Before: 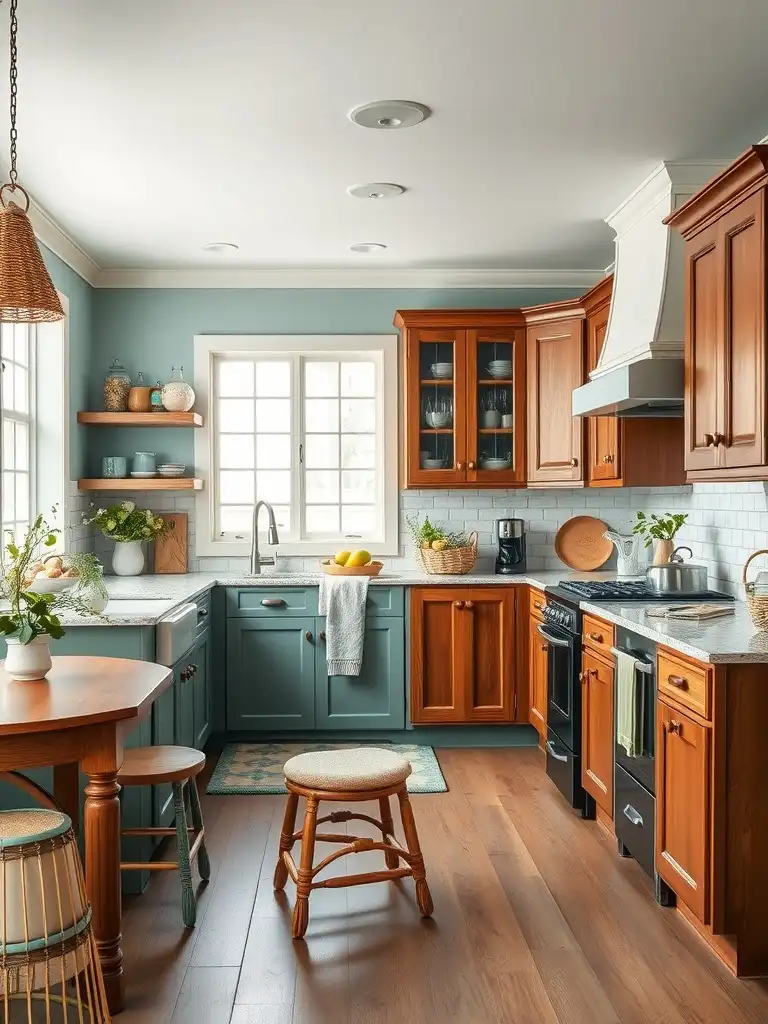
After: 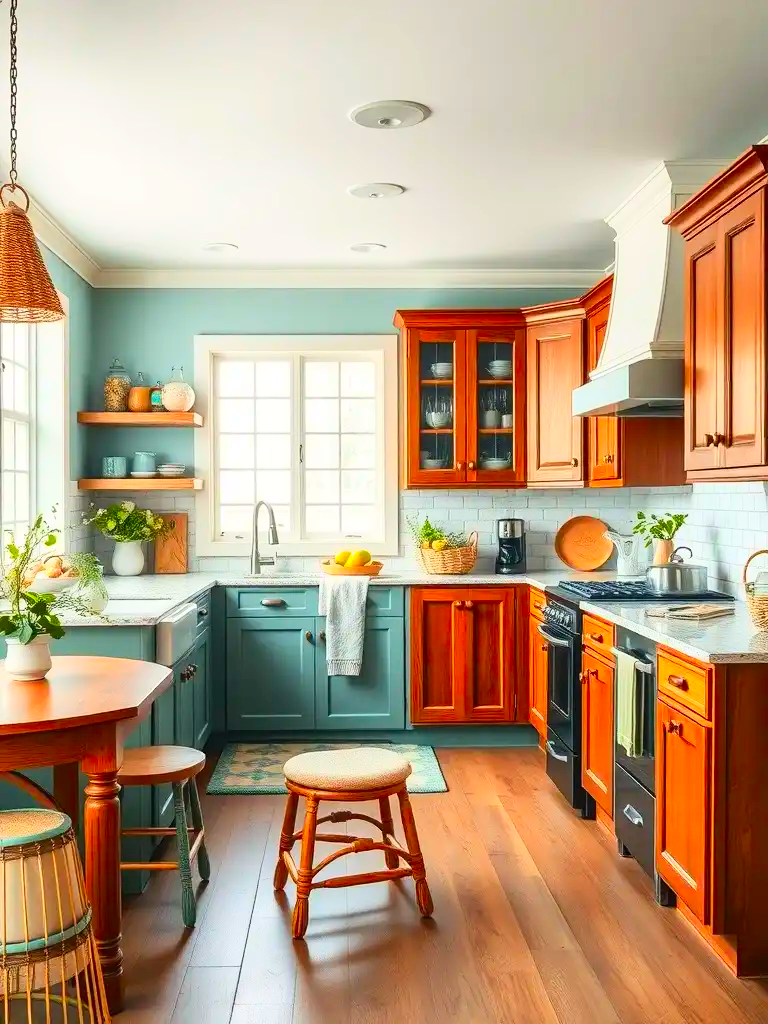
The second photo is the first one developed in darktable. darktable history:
contrast brightness saturation: contrast 0.202, brightness 0.192, saturation 0.788
